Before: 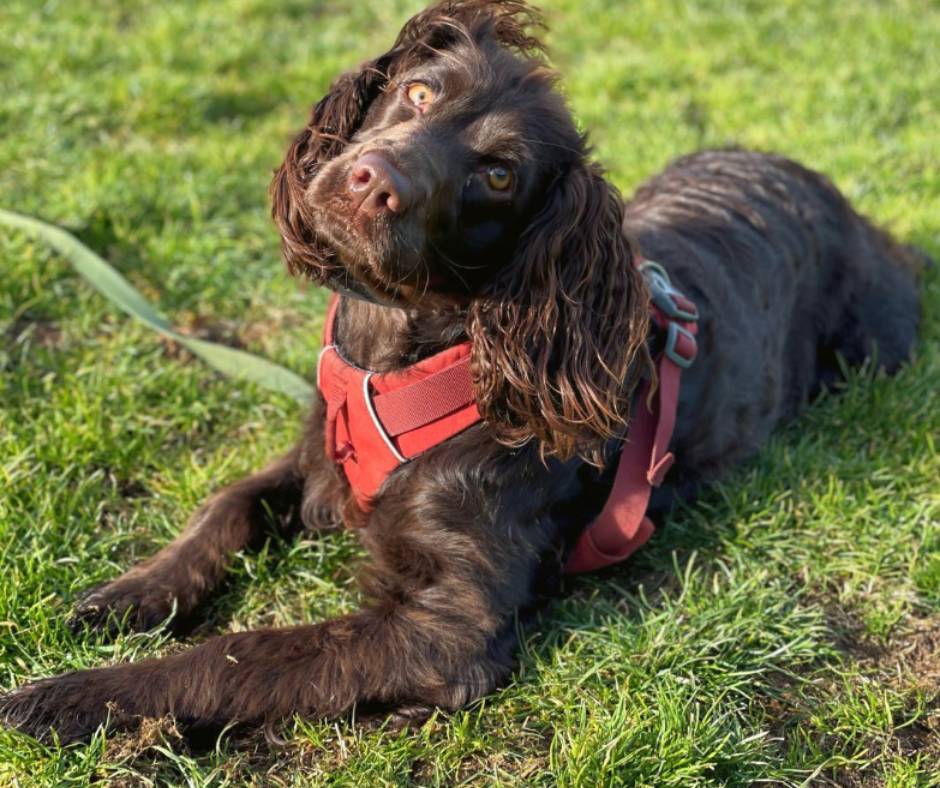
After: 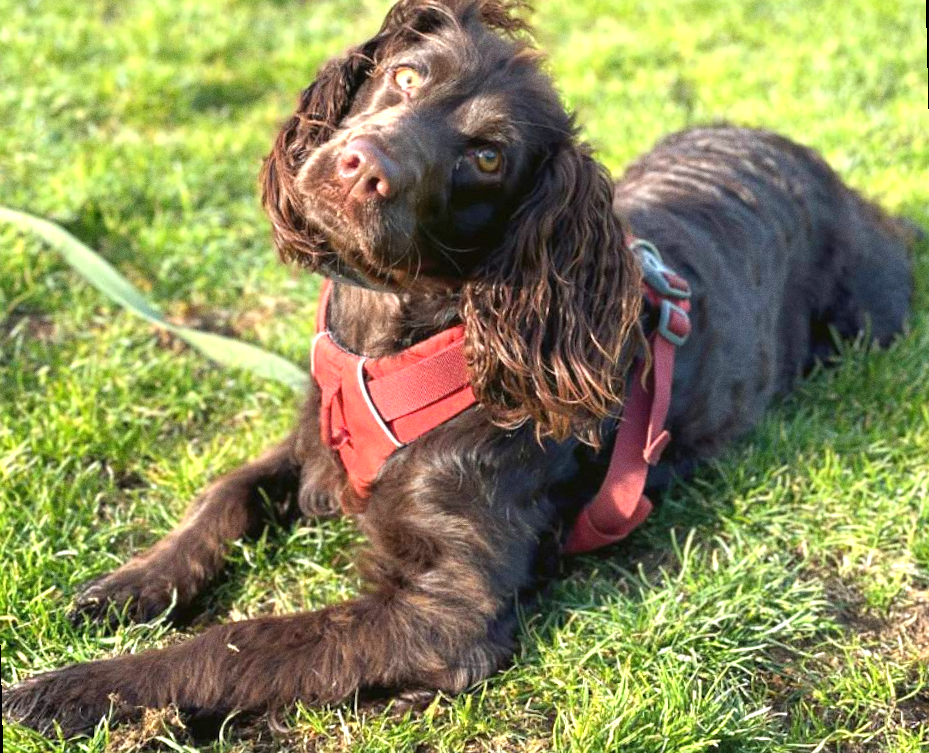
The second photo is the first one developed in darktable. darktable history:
rotate and perspective: rotation -1.42°, crop left 0.016, crop right 0.984, crop top 0.035, crop bottom 0.965
exposure: black level correction 0, exposure 0.9 EV, compensate highlight preservation false
grain: on, module defaults
